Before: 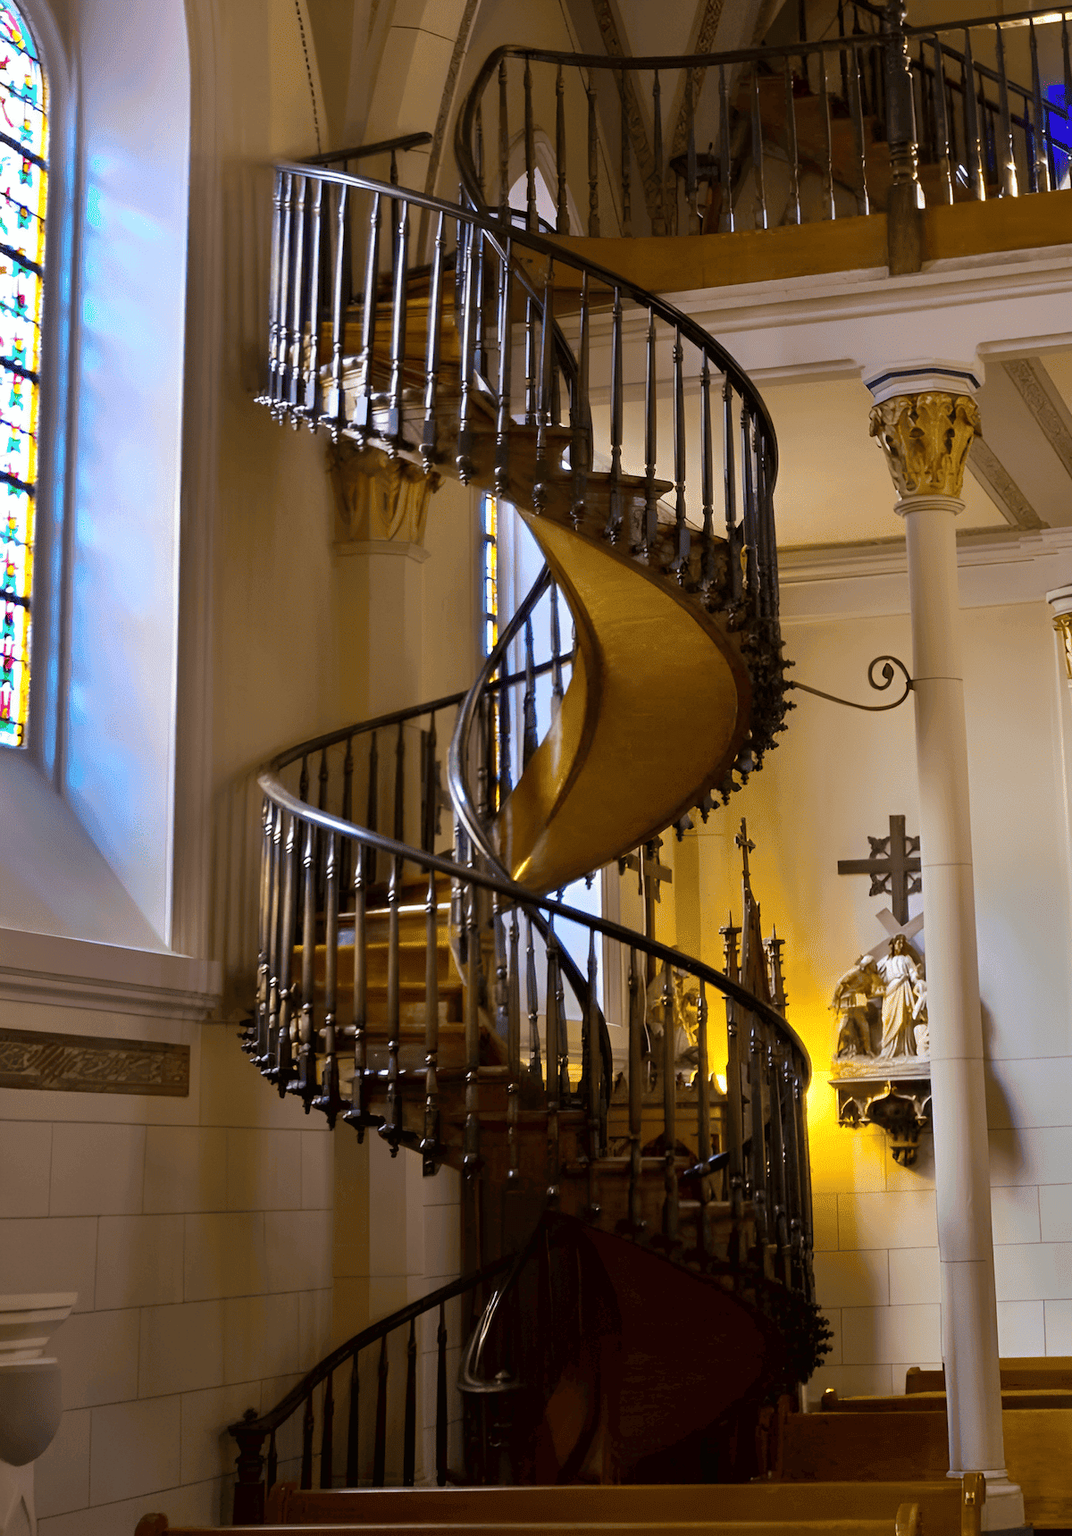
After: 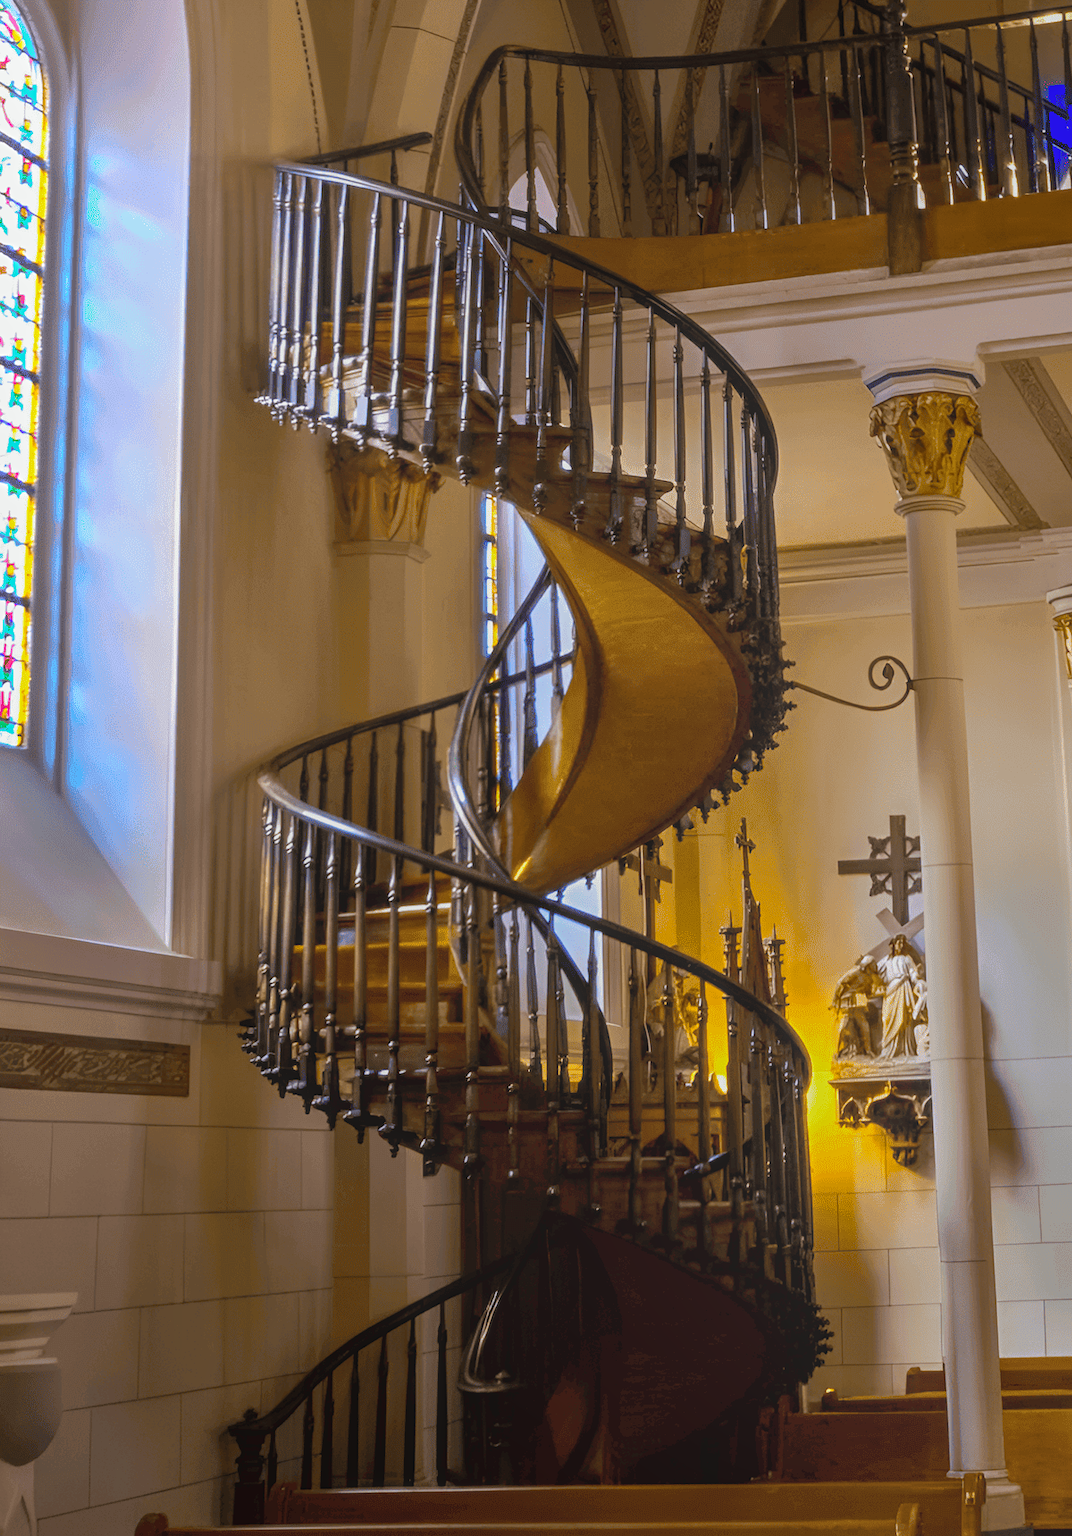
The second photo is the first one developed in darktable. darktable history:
vibrance: on, module defaults
local contrast: highlights 73%, shadows 15%, midtone range 0.197
